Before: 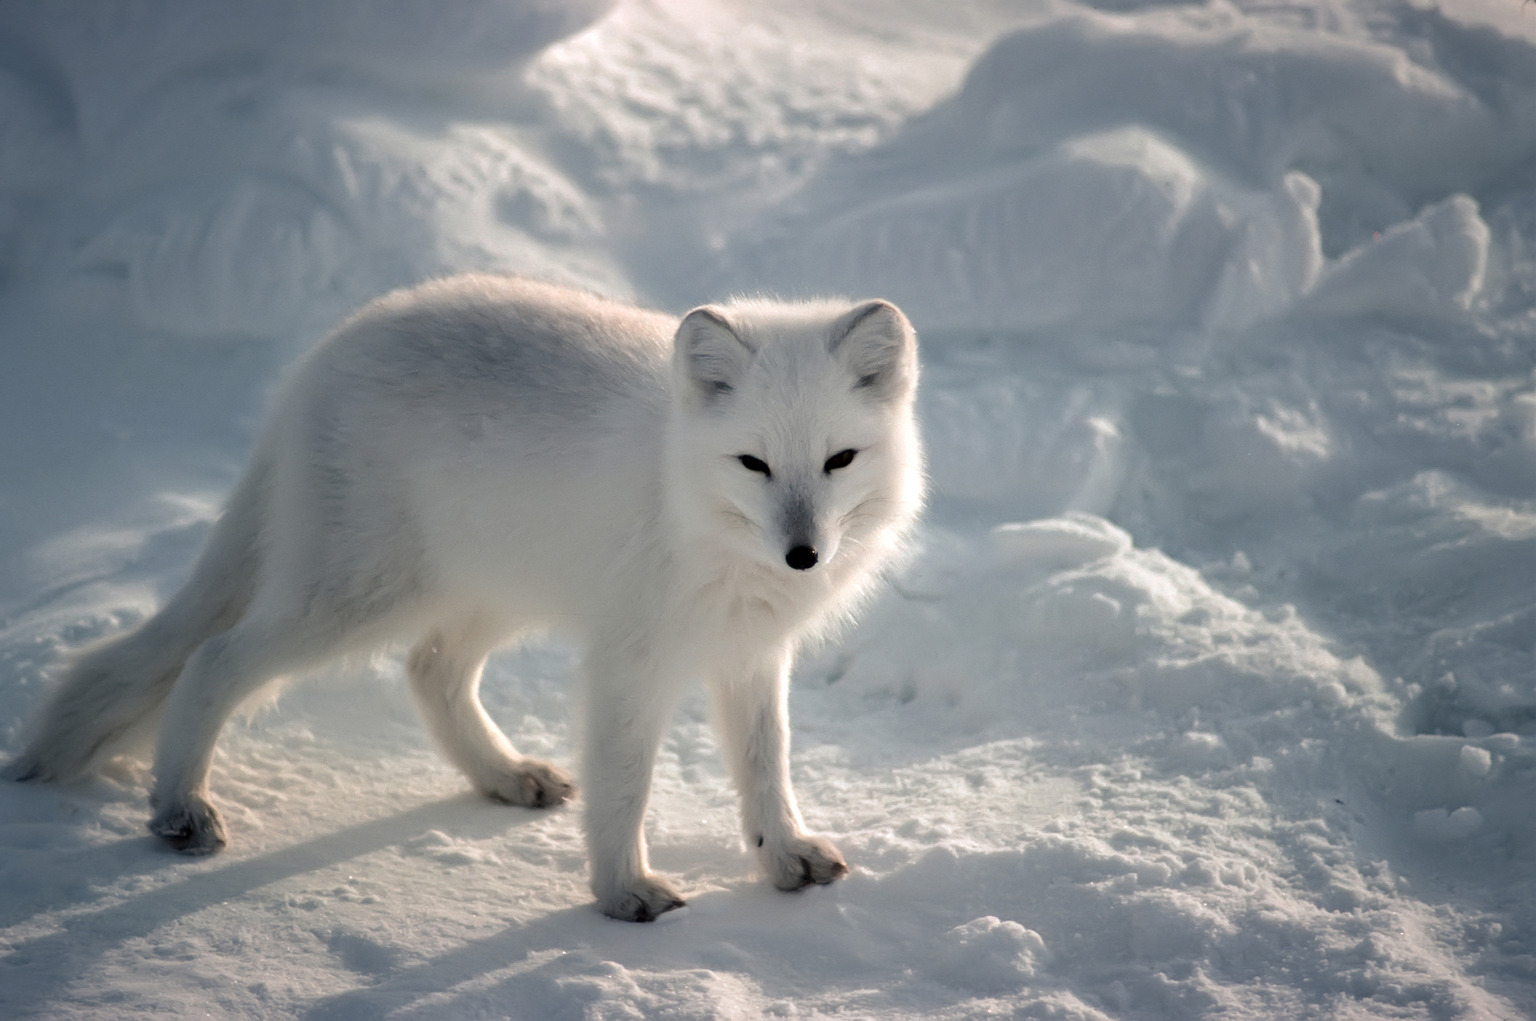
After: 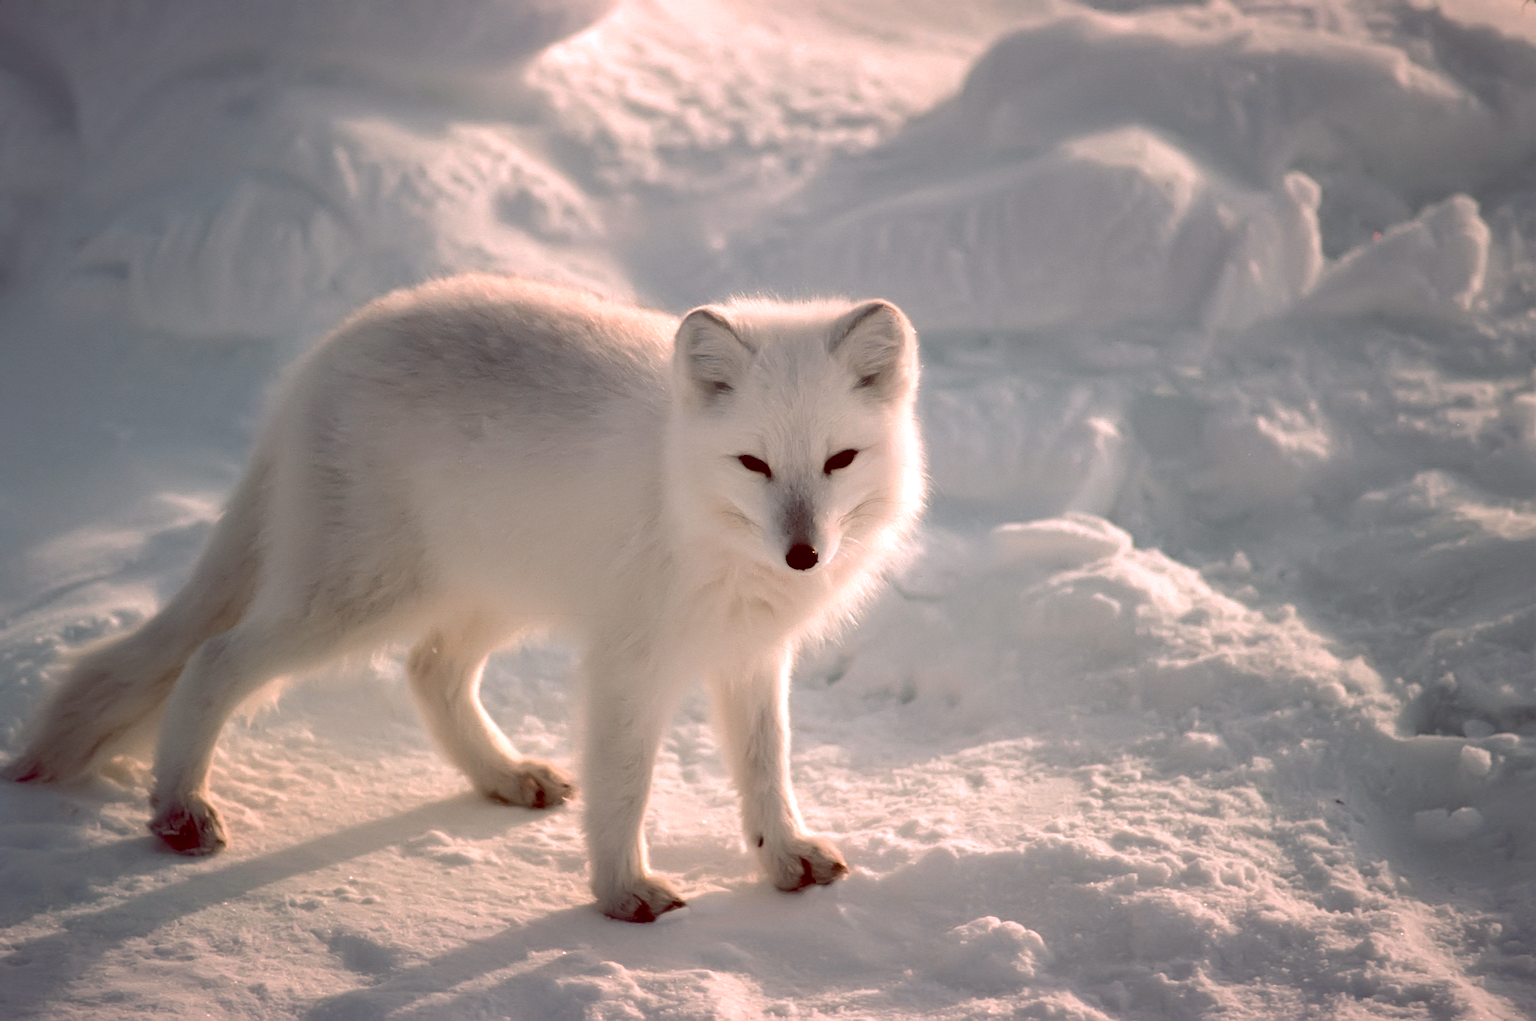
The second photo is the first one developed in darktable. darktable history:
color balance: lift [1, 1.015, 0.987, 0.985], gamma [1, 0.959, 1.042, 0.958], gain [0.927, 0.938, 1.072, 0.928], contrast 1.5%
white balance: red 1.188, blue 1.11
